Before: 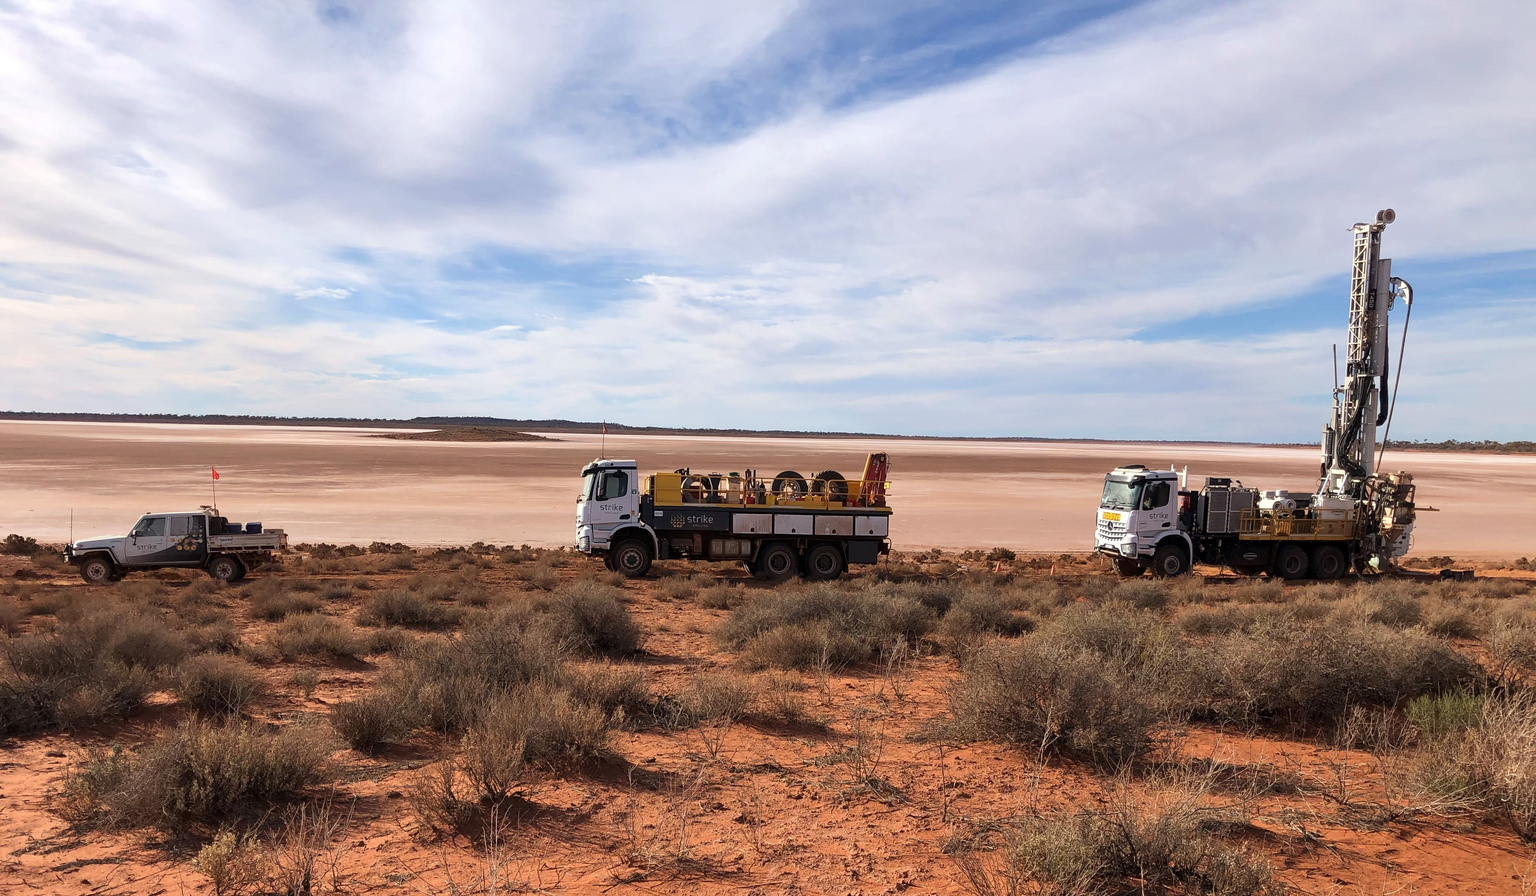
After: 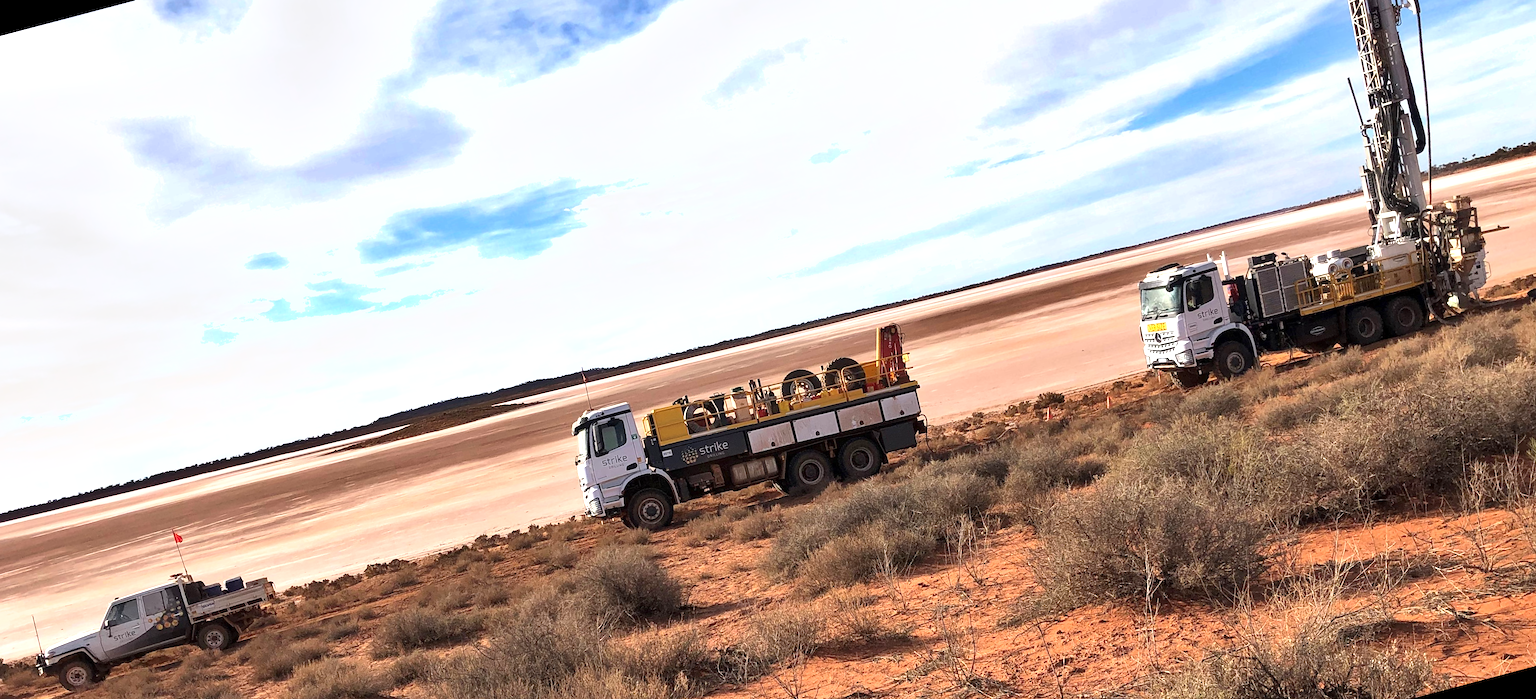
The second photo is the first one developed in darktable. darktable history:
rotate and perspective: rotation -14.8°, crop left 0.1, crop right 0.903, crop top 0.25, crop bottom 0.748
exposure: exposure 0.74 EV, compensate highlight preservation false
shadows and highlights: soften with gaussian
